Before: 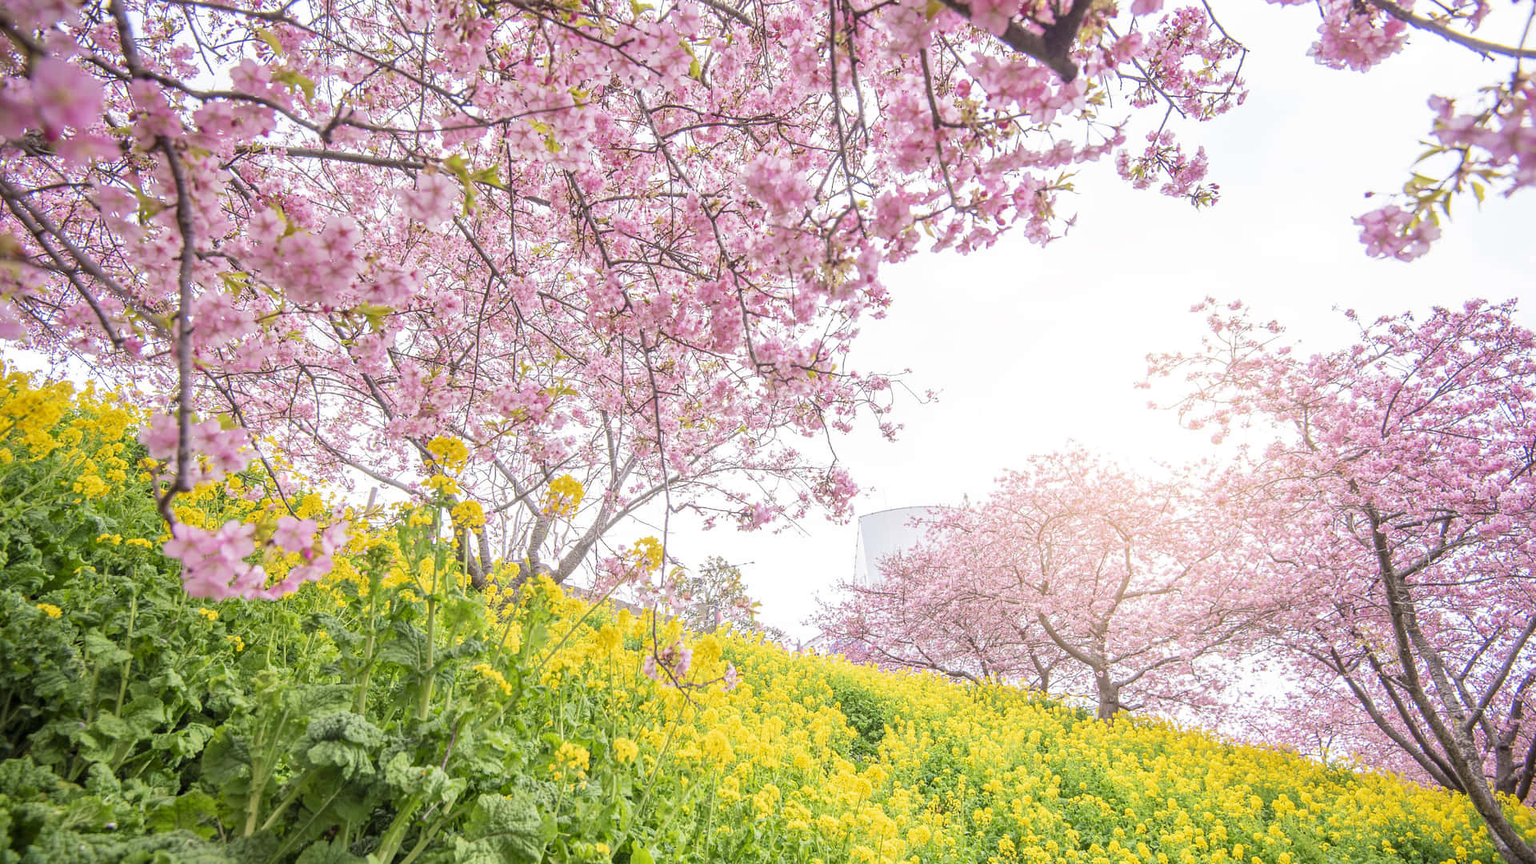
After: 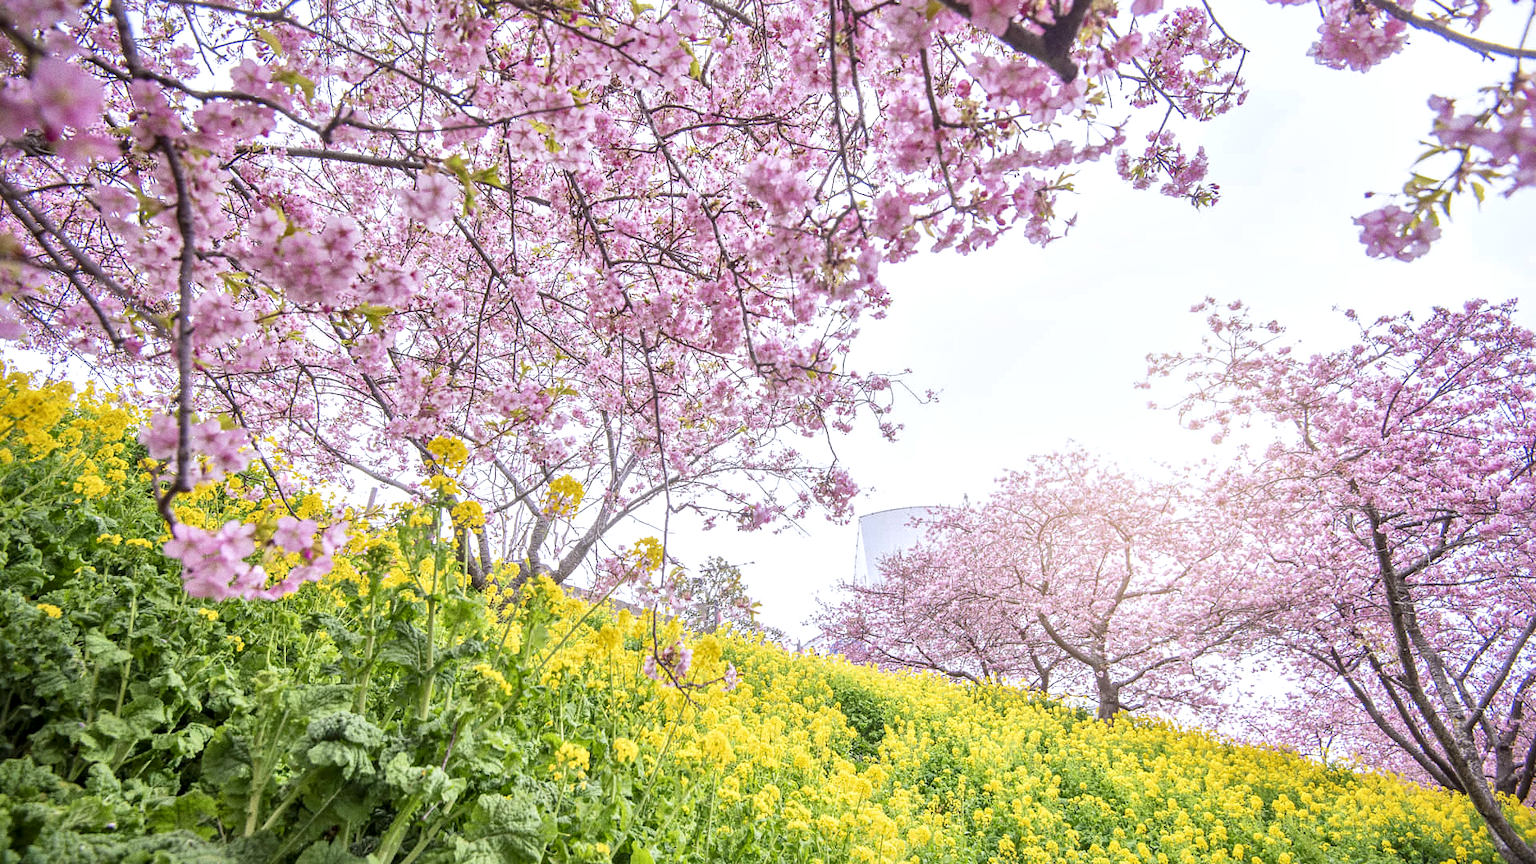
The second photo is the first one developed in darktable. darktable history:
contrast brightness saturation: contrast 0.05
grain: coarseness 0.09 ISO
white balance: red 0.984, blue 1.059
local contrast: mode bilateral grid, contrast 25, coarseness 60, detail 151%, midtone range 0.2
color zones: curves: ch0 [(0, 0.5) (0.143, 0.5) (0.286, 0.5) (0.429, 0.5) (0.571, 0.5) (0.714, 0.476) (0.857, 0.5) (1, 0.5)]; ch2 [(0, 0.5) (0.143, 0.5) (0.286, 0.5) (0.429, 0.5) (0.571, 0.5) (0.714, 0.487) (0.857, 0.5) (1, 0.5)]
